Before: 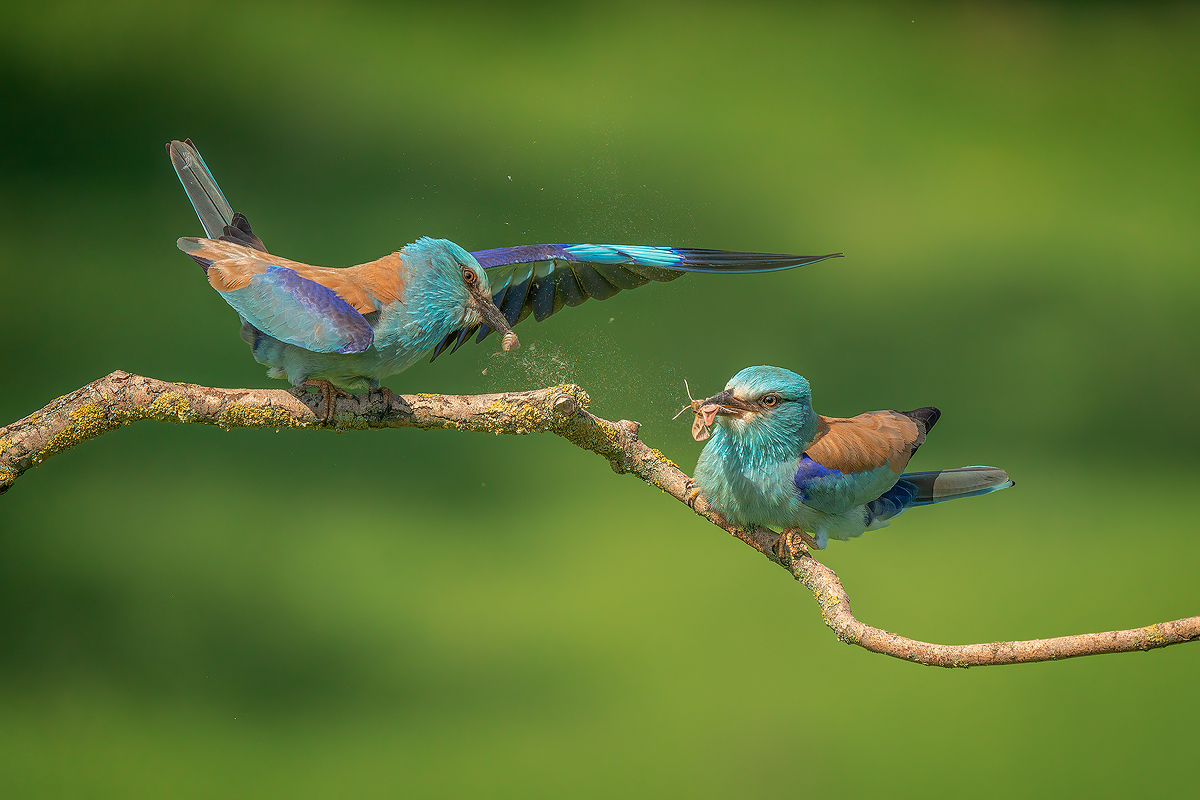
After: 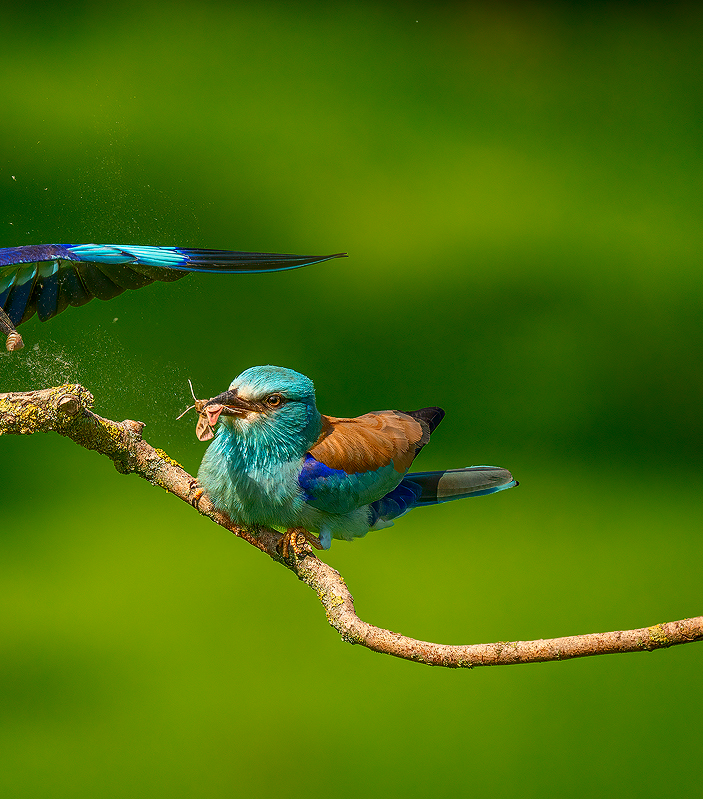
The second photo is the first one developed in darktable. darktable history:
contrast brightness saturation: contrast 0.19, brightness -0.11, saturation 0.21
color balance rgb: perceptual saturation grading › global saturation 20%, perceptual saturation grading › highlights -25%, perceptual saturation grading › shadows 25%
crop: left 41.402%
